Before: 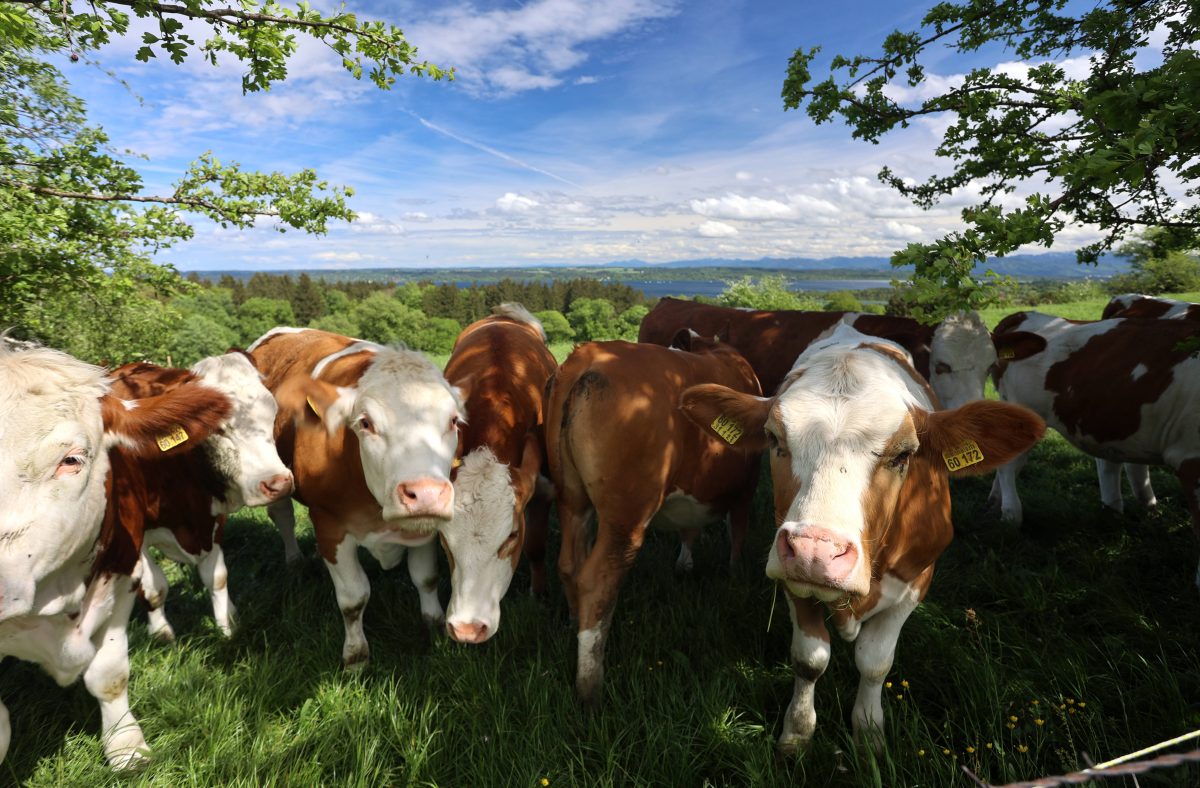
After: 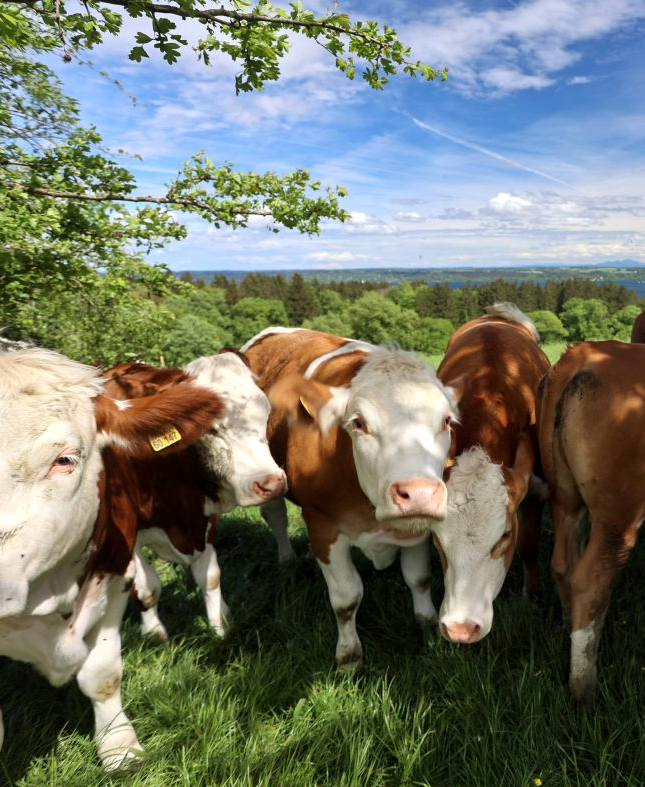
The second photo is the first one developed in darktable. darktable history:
local contrast: mode bilateral grid, contrast 20, coarseness 50, detail 130%, midtone range 0.2
crop: left 0.587%, right 45.588%, bottom 0.086%
